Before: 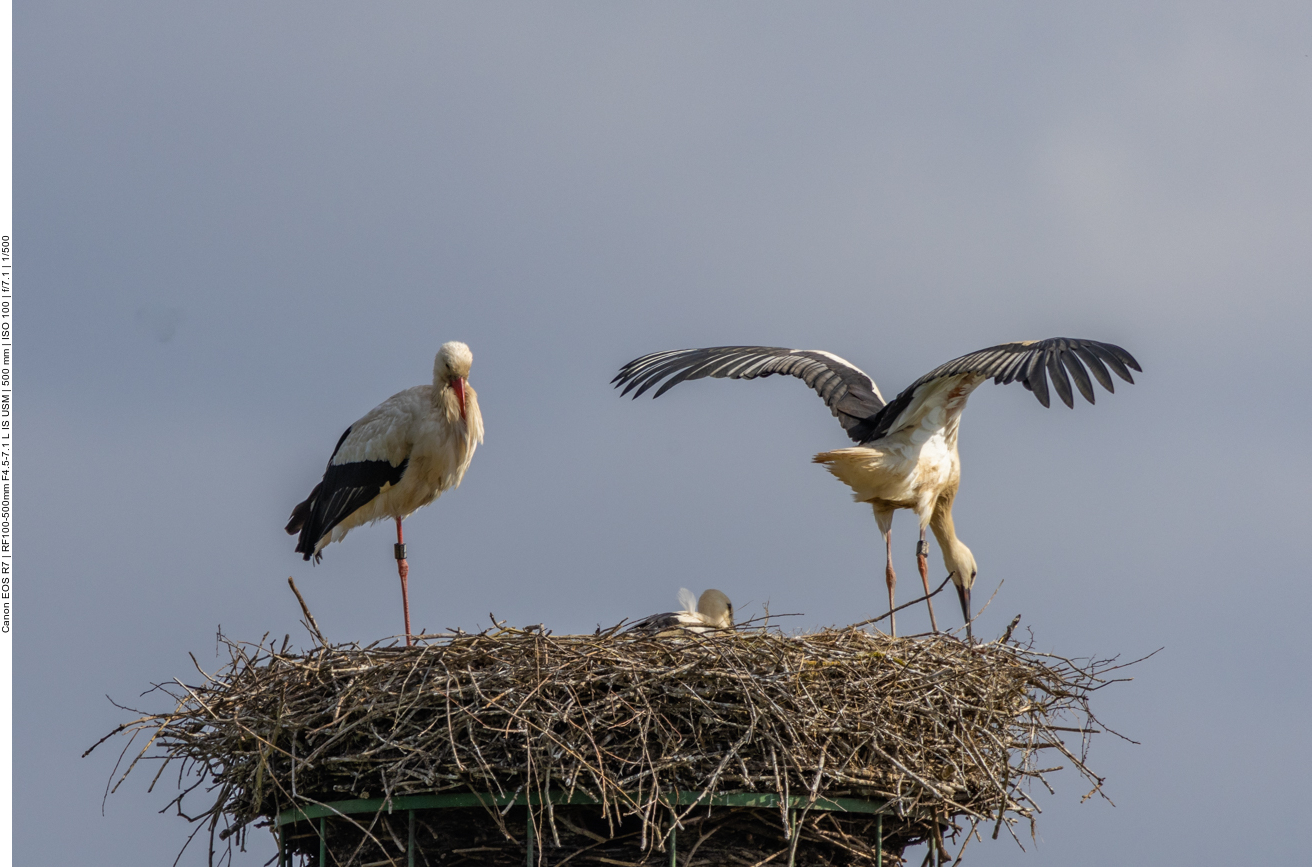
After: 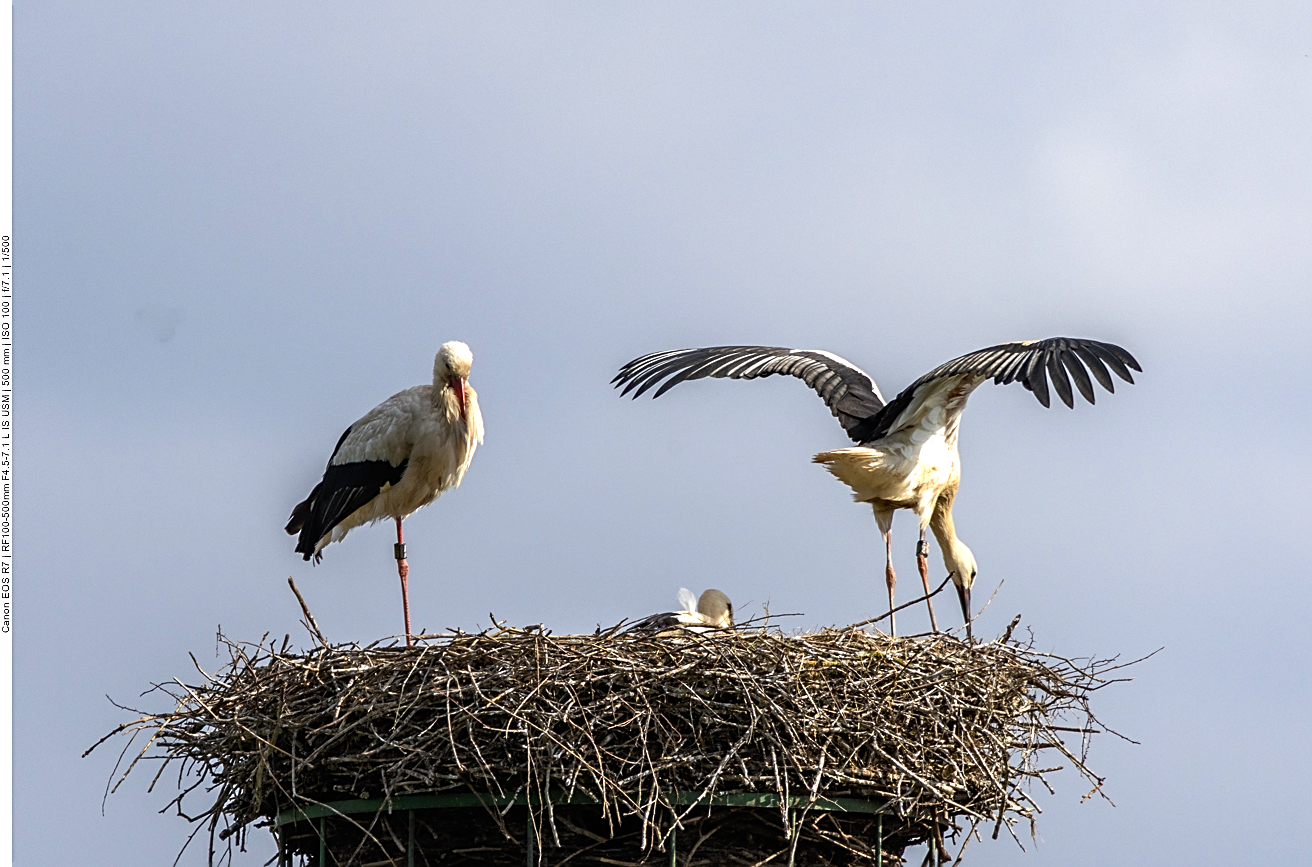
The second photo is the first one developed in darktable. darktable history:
sharpen: on, module defaults
tone equalizer: -8 EV -1.11 EV, -7 EV -1.04 EV, -6 EV -0.905 EV, -5 EV -0.562 EV, -3 EV 0.562 EV, -2 EV 0.862 EV, -1 EV 0.986 EV, +0 EV 1.07 EV, edges refinement/feathering 500, mask exposure compensation -1.57 EV, preserve details guided filter
